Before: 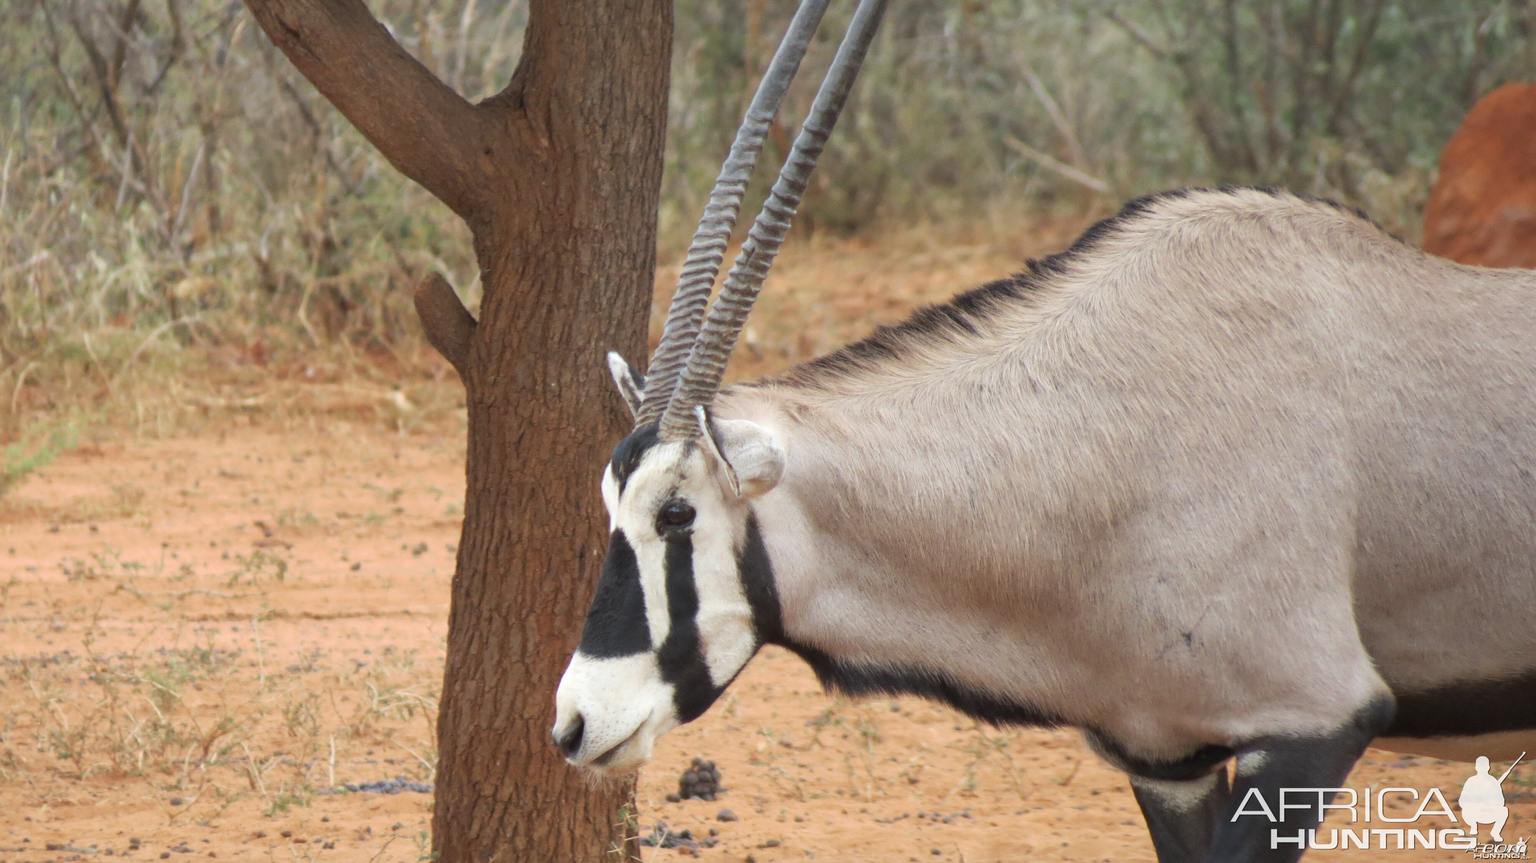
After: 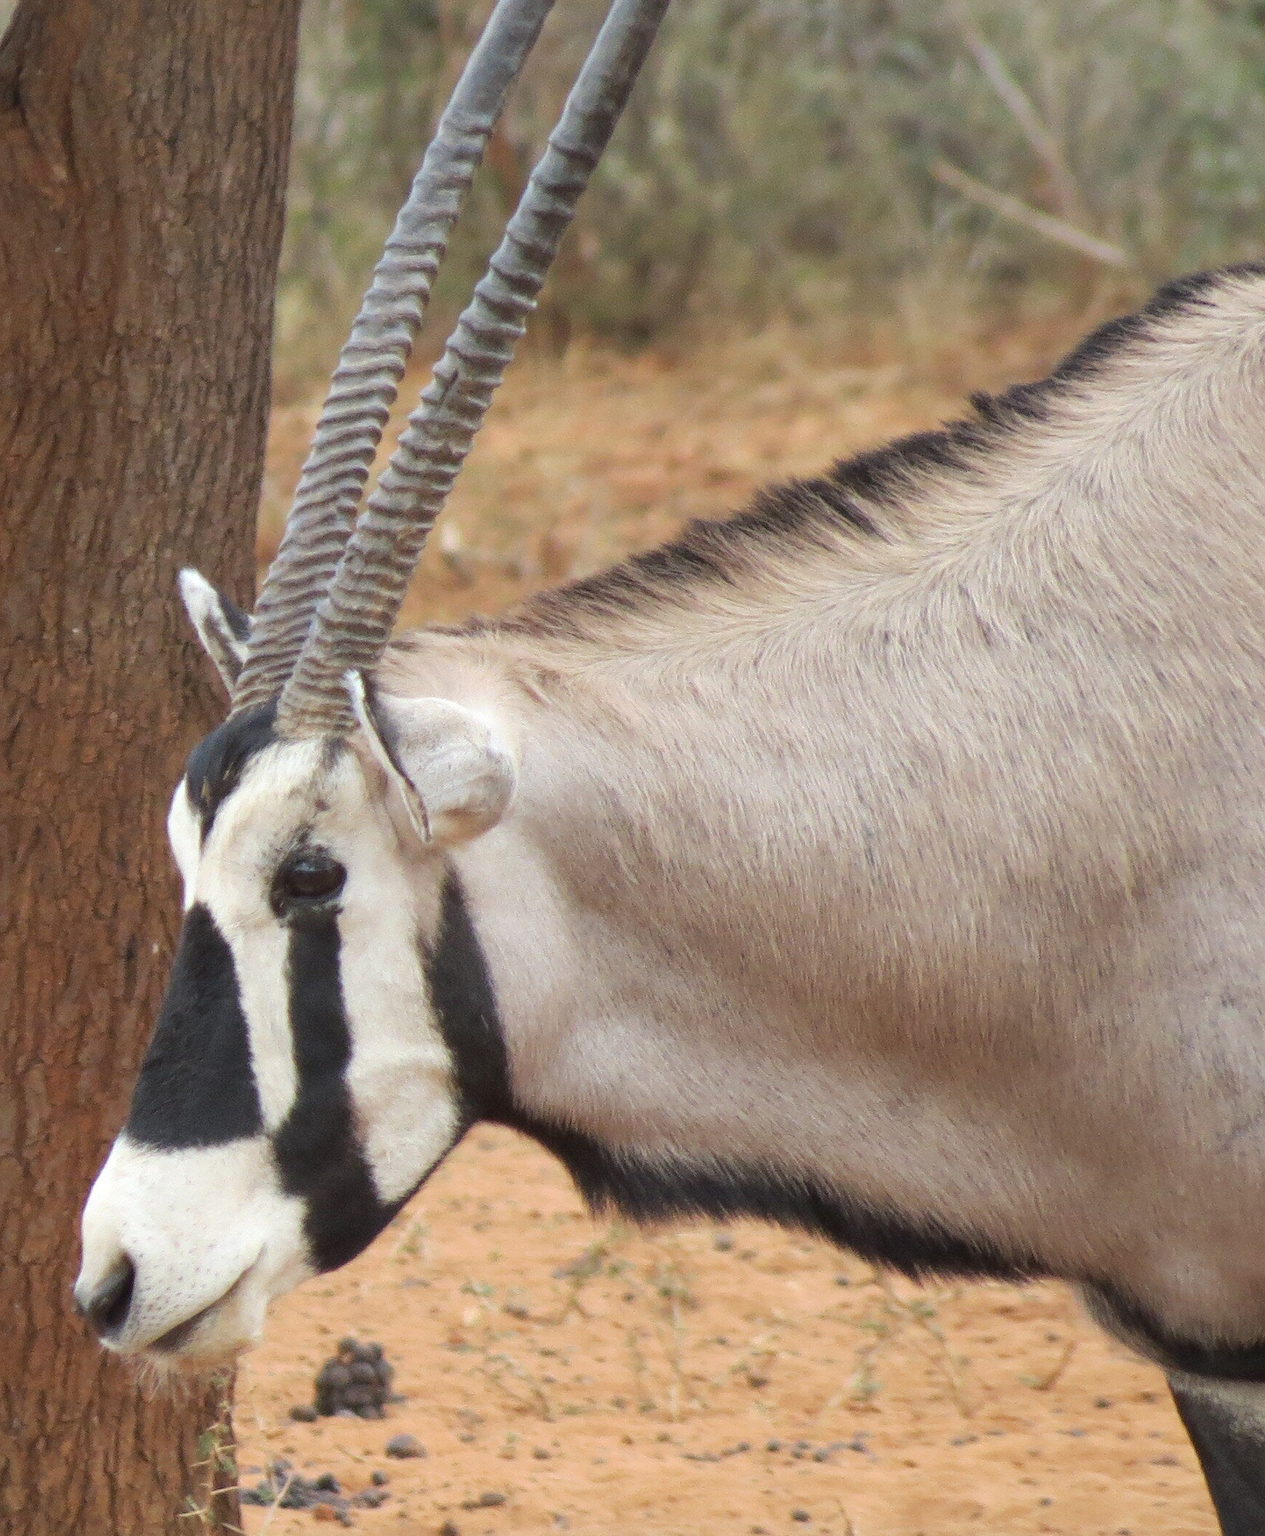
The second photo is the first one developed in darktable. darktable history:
crop: left 33.415%, top 5.978%, right 23.05%
